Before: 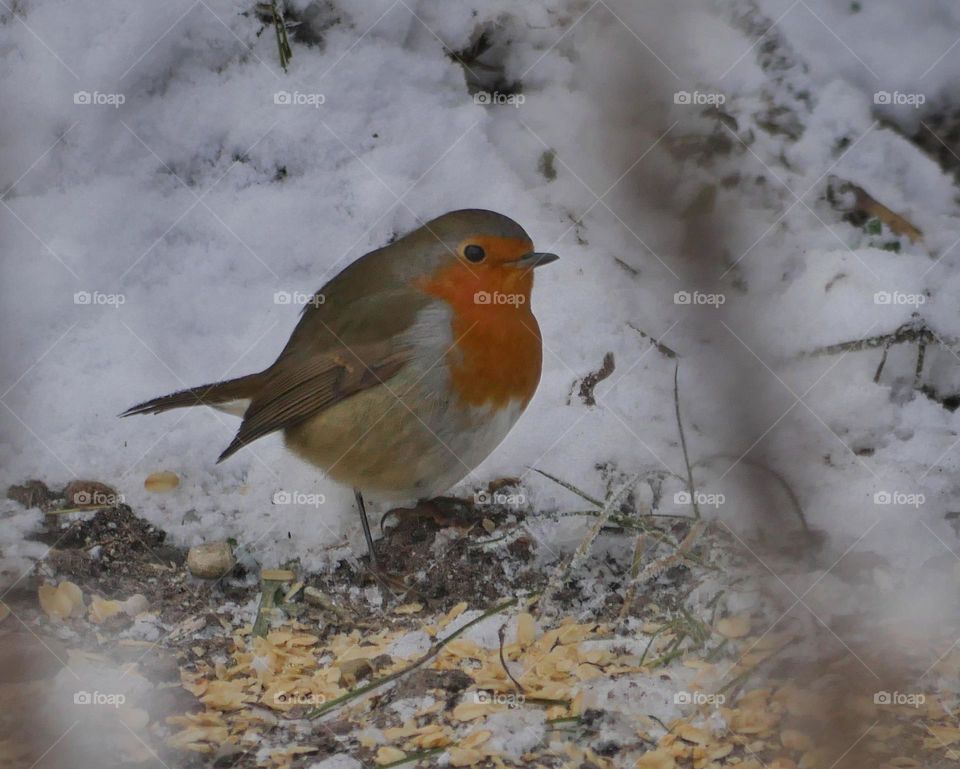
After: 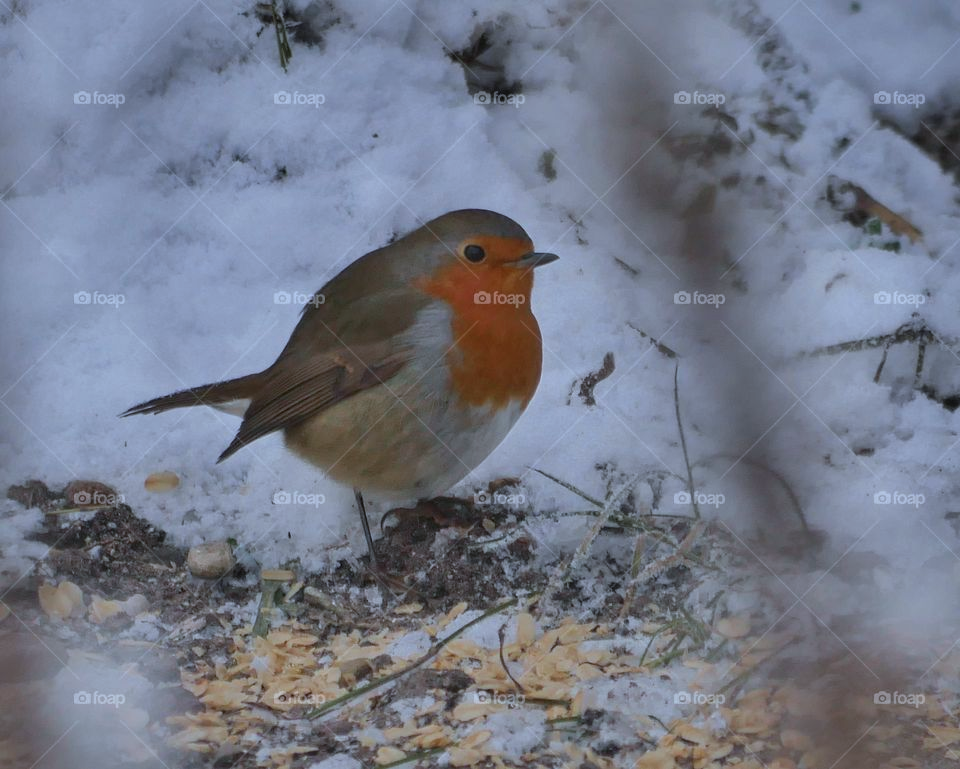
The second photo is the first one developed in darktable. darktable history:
exposure: compensate highlight preservation false
color correction: highlights a* -2.24, highlights b* -18.1
